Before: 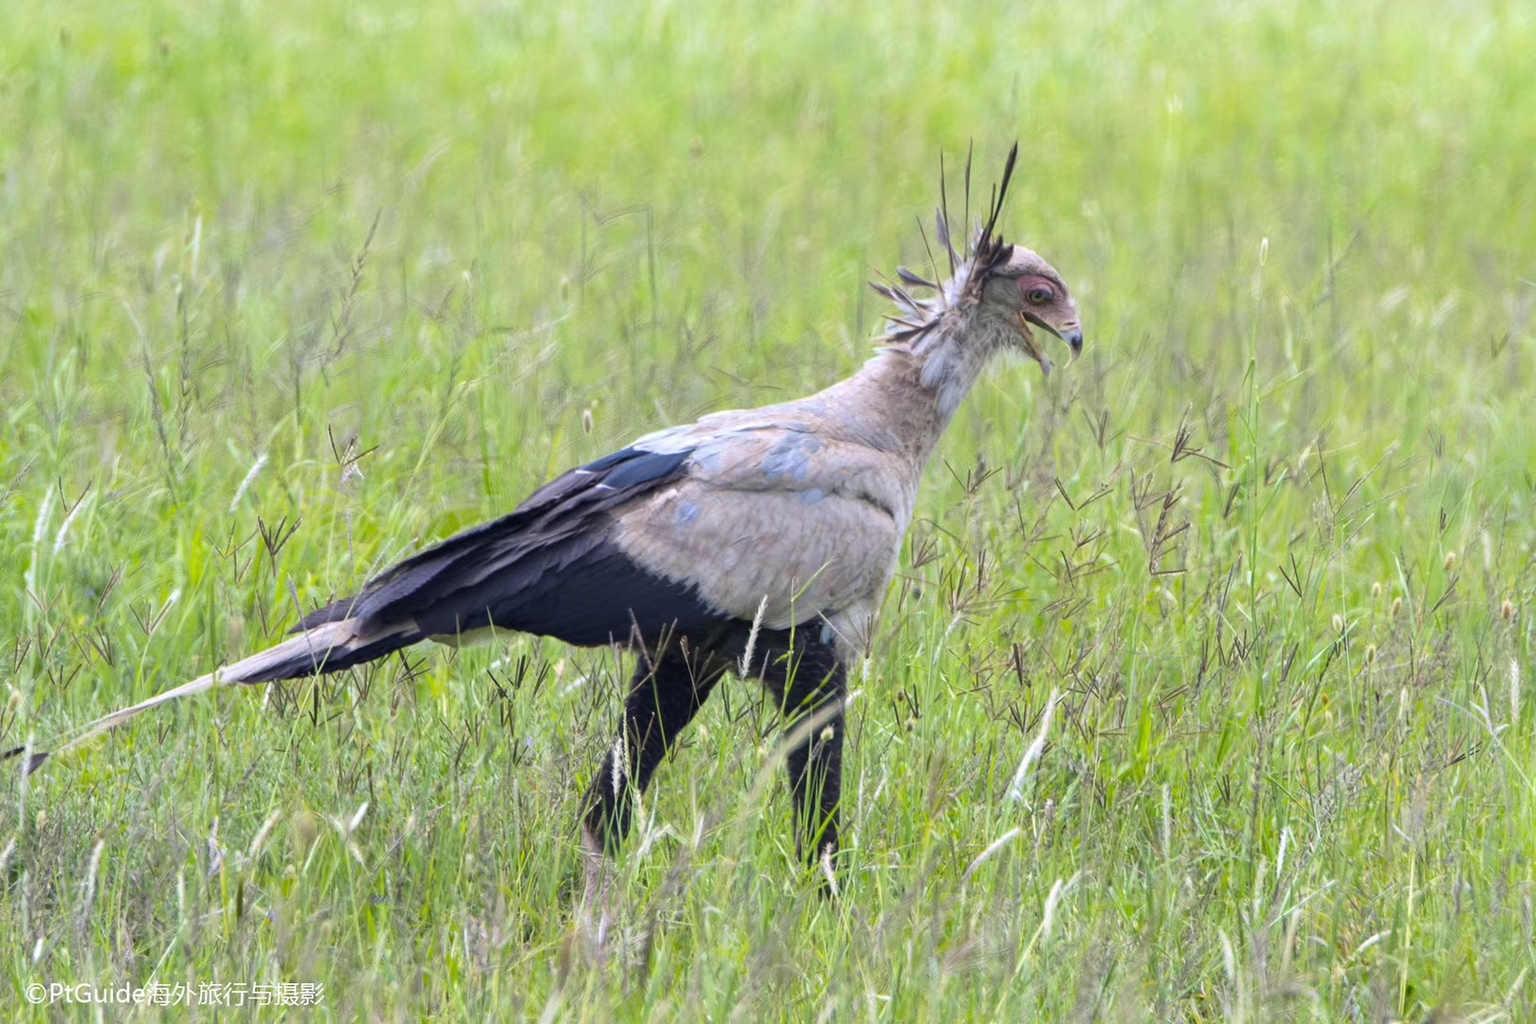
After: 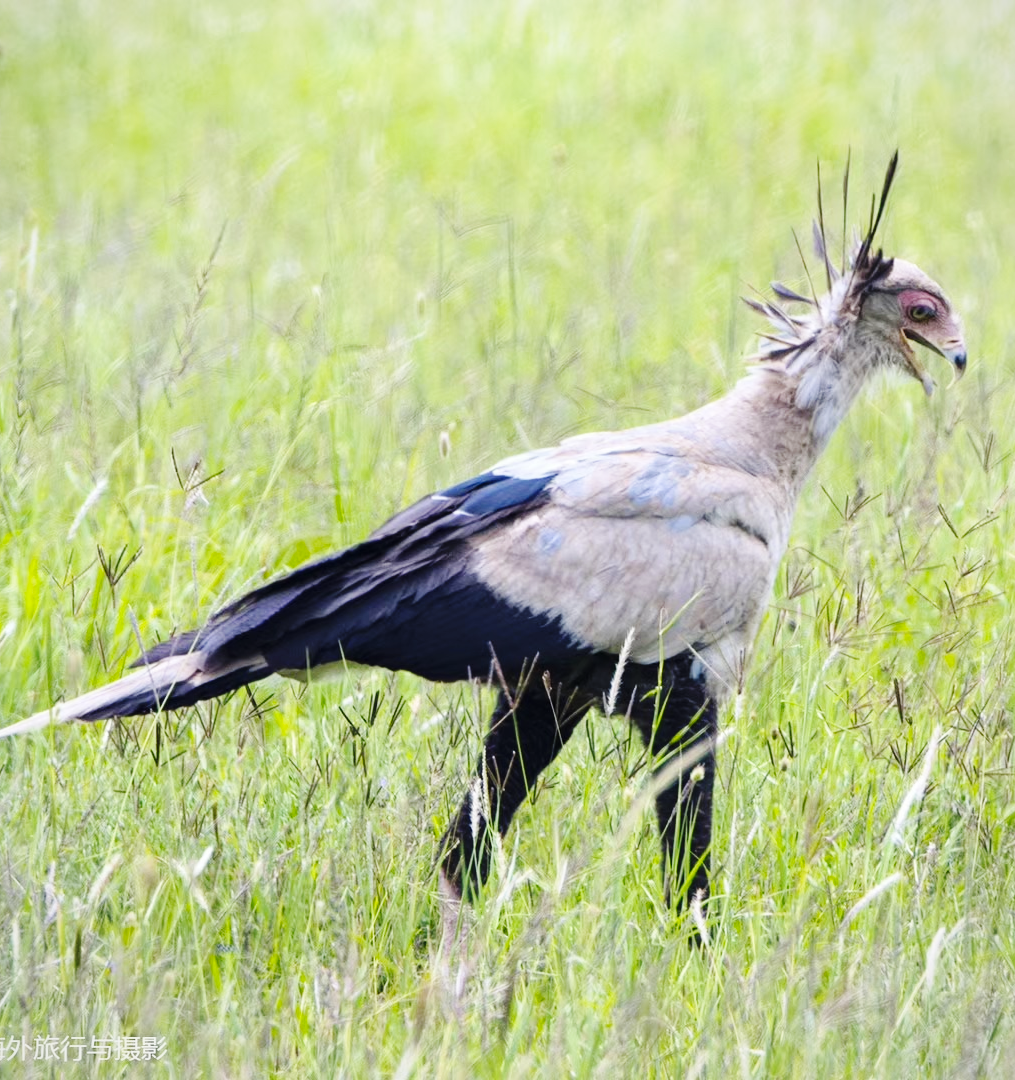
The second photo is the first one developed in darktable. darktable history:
vignetting: fall-off start 91.42%, brightness -0.188, saturation -0.301
base curve: curves: ch0 [(0, 0) (0.036, 0.025) (0.121, 0.166) (0.206, 0.329) (0.605, 0.79) (1, 1)], preserve colors none
crop: left 10.804%, right 26.504%
